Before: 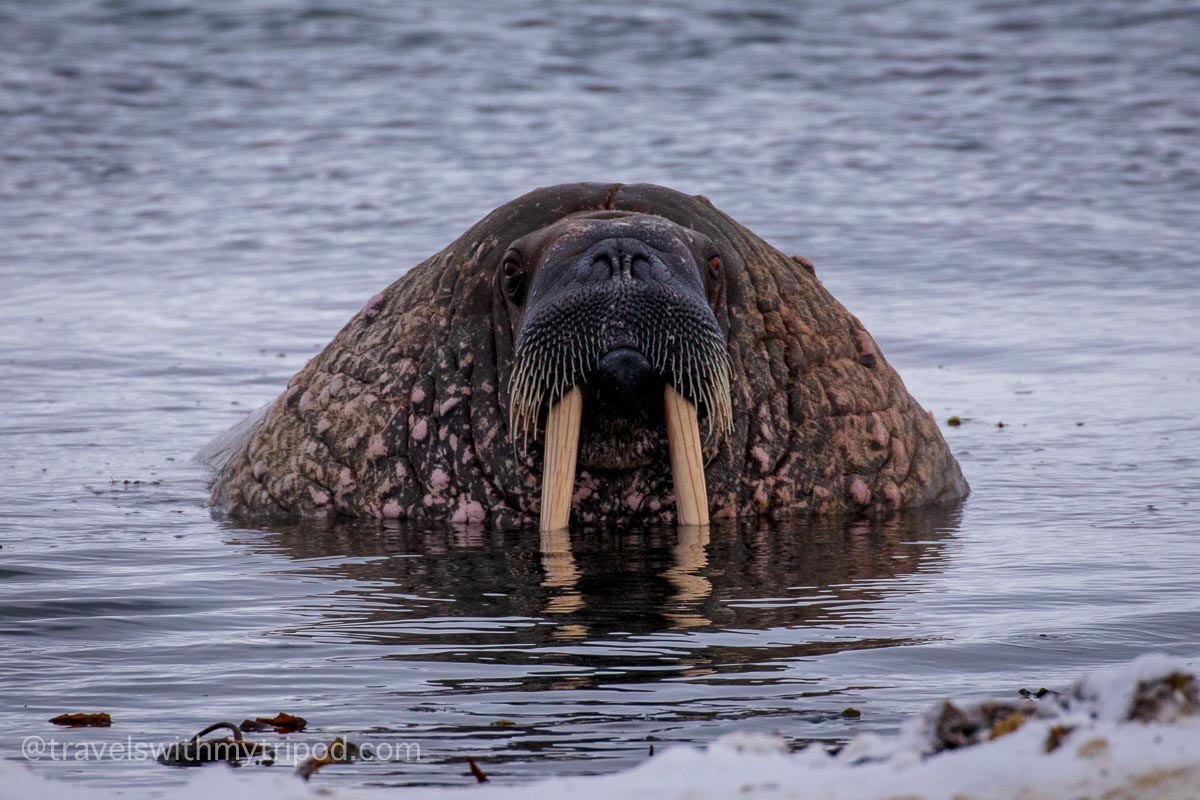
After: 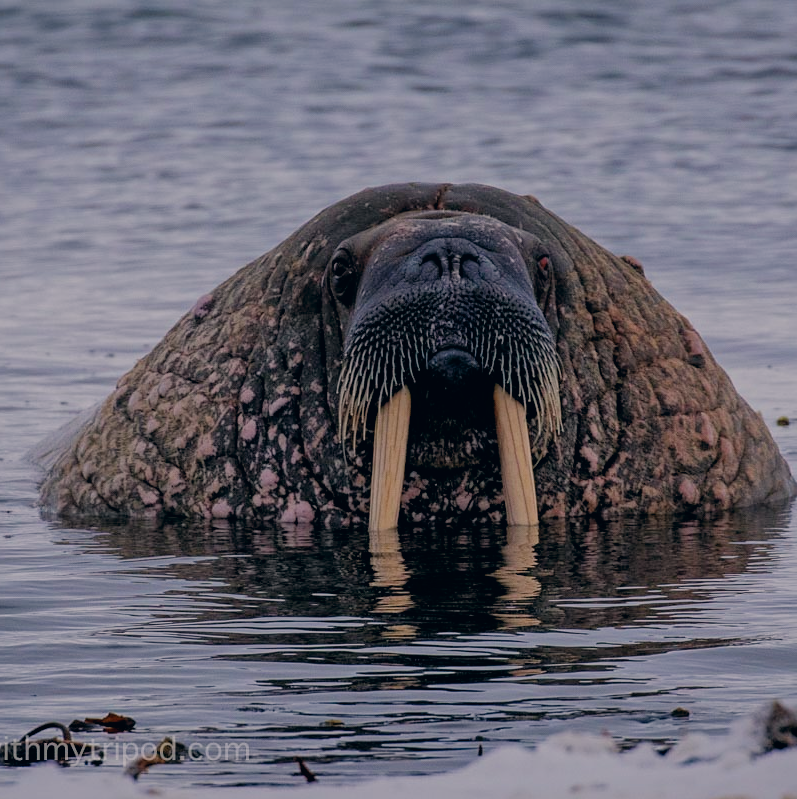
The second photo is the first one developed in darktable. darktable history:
color correction: highlights a* 5.44, highlights b* 5.34, shadows a* -4.65, shadows b* -5.13
tone equalizer: -8 EV 0.228 EV, -7 EV 0.423 EV, -6 EV 0.435 EV, -5 EV 0.264 EV, -3 EV -0.257 EV, -2 EV -0.403 EV, -1 EV -0.428 EV, +0 EV -0.237 EV, edges refinement/feathering 500, mask exposure compensation -1.57 EV, preserve details no
filmic rgb: black relative exposure -7.65 EV, white relative exposure 4.56 EV, threshold 5.97 EV, hardness 3.61, enable highlight reconstruction true
crop and rotate: left 14.322%, right 19.204%
sharpen: amount 0.208
